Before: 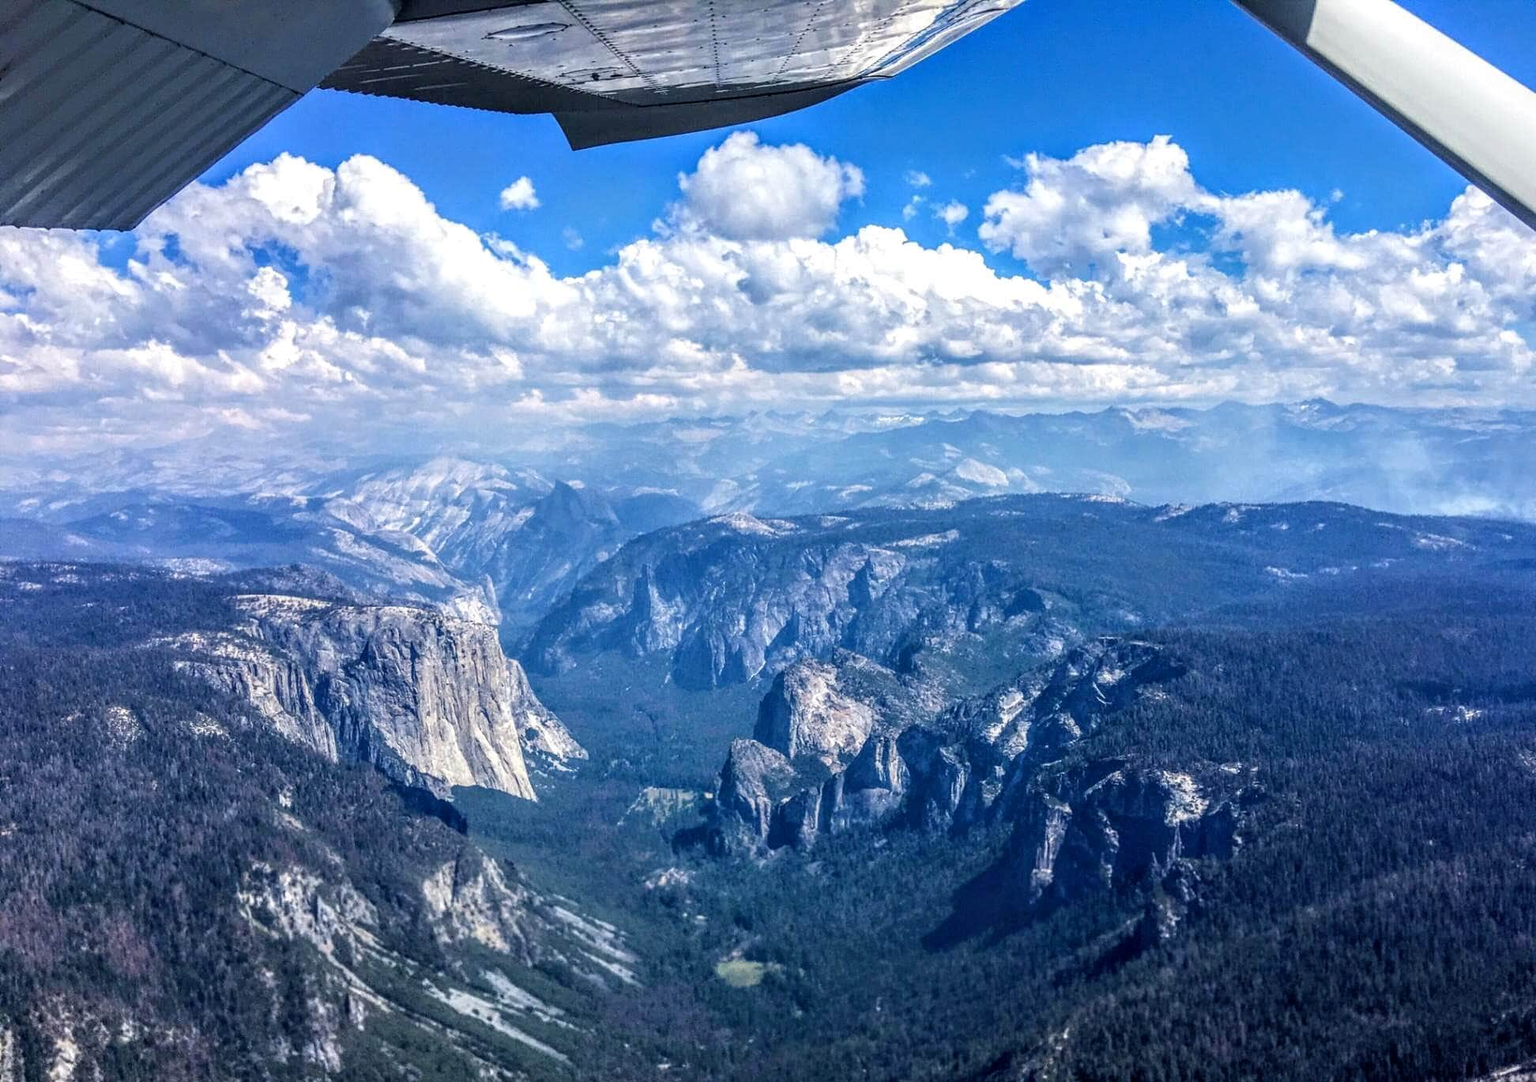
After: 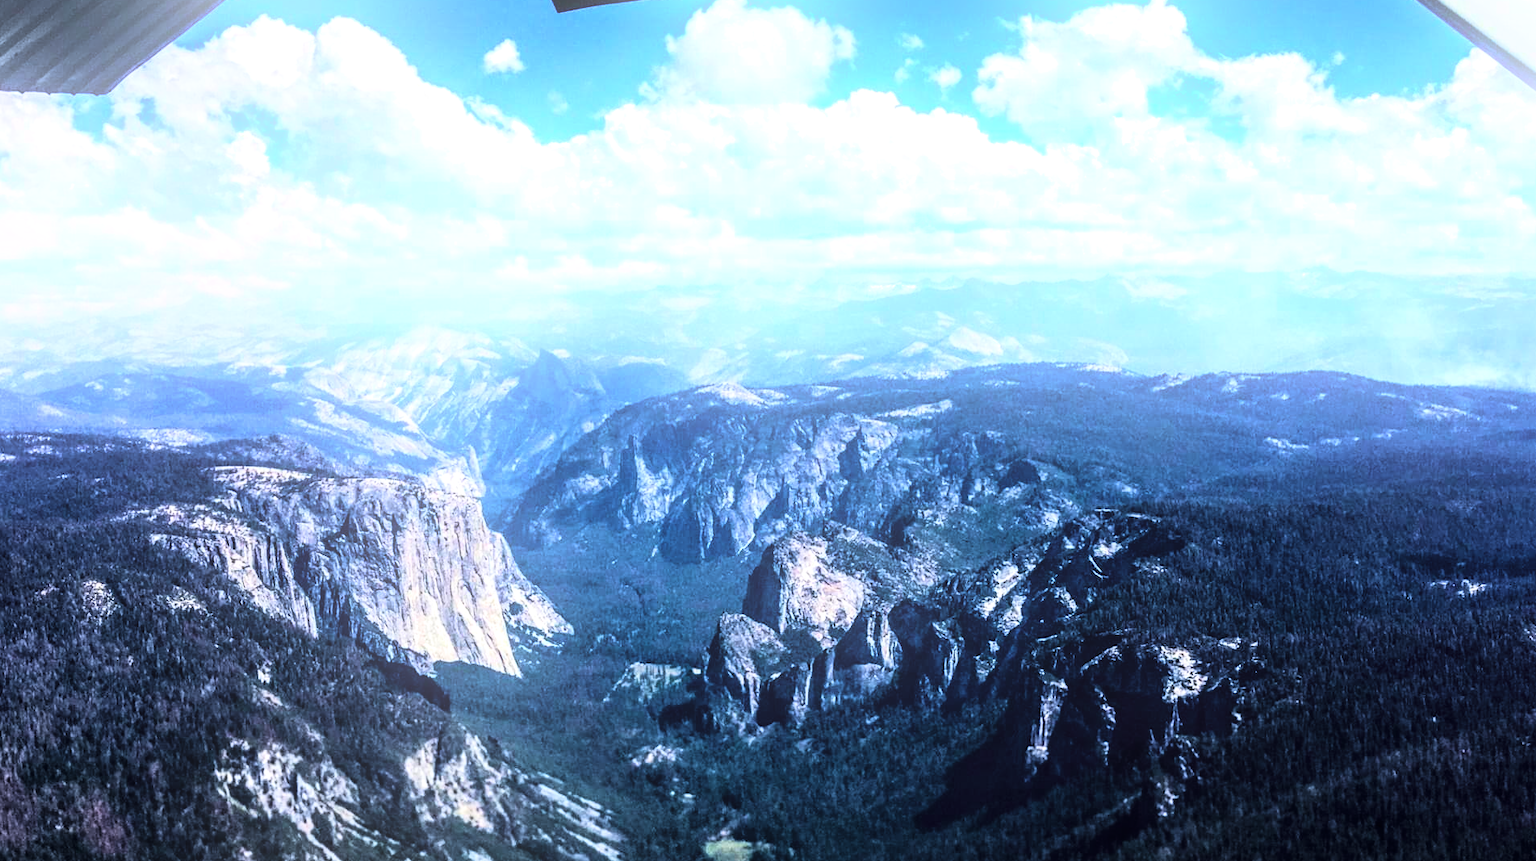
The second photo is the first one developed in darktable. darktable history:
bloom: on, module defaults
tone curve: curves: ch0 [(0, 0) (0.137, 0.063) (0.255, 0.176) (0.502, 0.502) (0.749, 0.839) (1, 1)], color space Lab, linked channels, preserve colors none
velvia: on, module defaults
crop and rotate: left 1.814%, top 12.818%, right 0.25%, bottom 9.225%
exposure: exposure -0.072 EV, compensate highlight preservation false
tone equalizer: -8 EV -0.417 EV, -7 EV -0.389 EV, -6 EV -0.333 EV, -5 EV -0.222 EV, -3 EV 0.222 EV, -2 EV 0.333 EV, -1 EV 0.389 EV, +0 EV 0.417 EV, edges refinement/feathering 500, mask exposure compensation -1.57 EV, preserve details no
contrast brightness saturation: contrast -0.02, brightness -0.01, saturation 0.03
